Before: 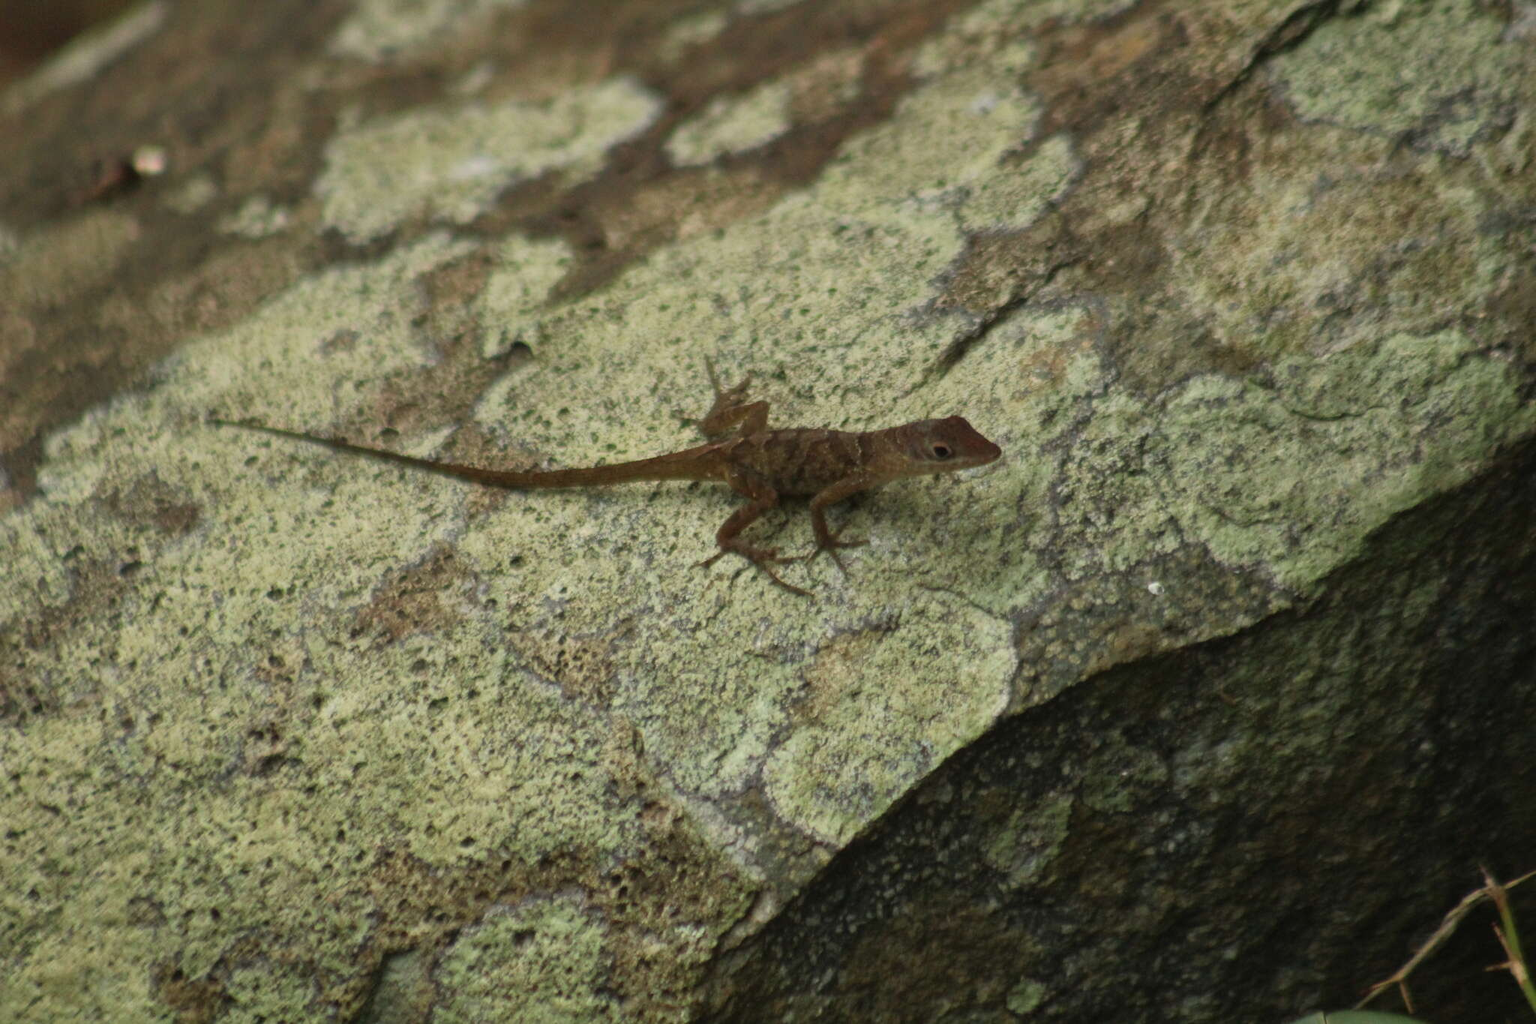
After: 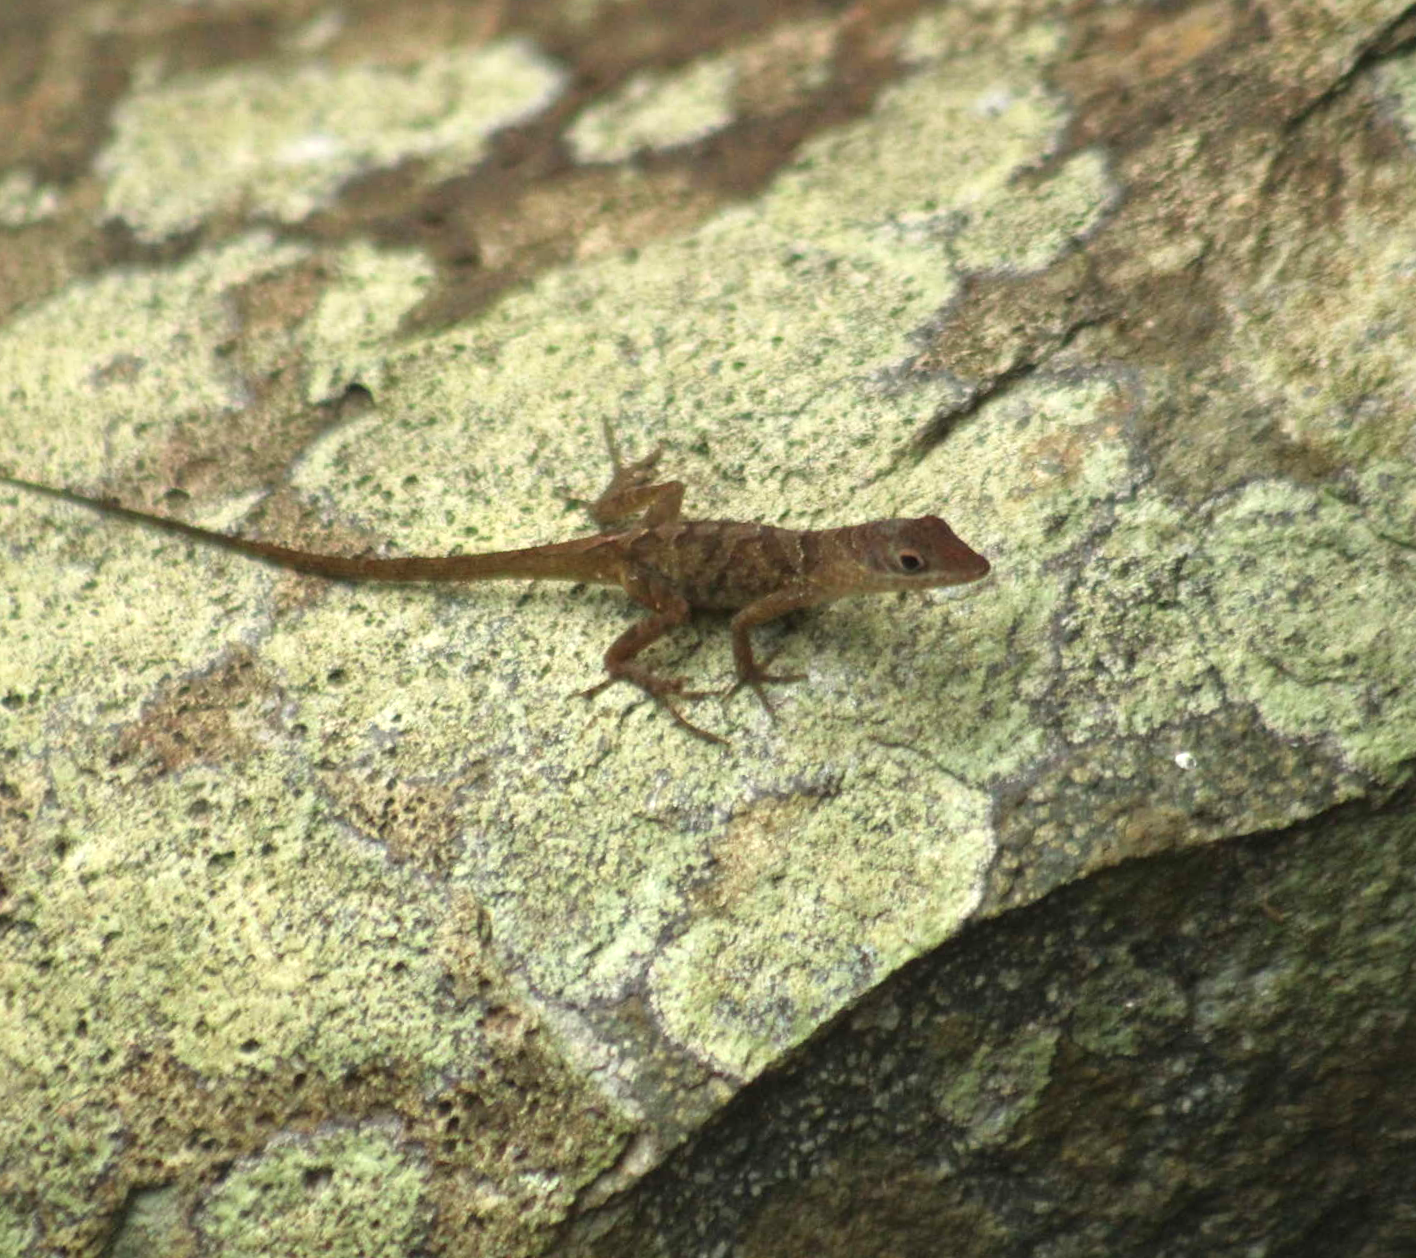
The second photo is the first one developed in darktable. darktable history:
crop and rotate: angle -3.27°, left 14.277%, top 0.028%, right 10.766%, bottom 0.028%
exposure: exposure 0.921 EV, compensate highlight preservation false
